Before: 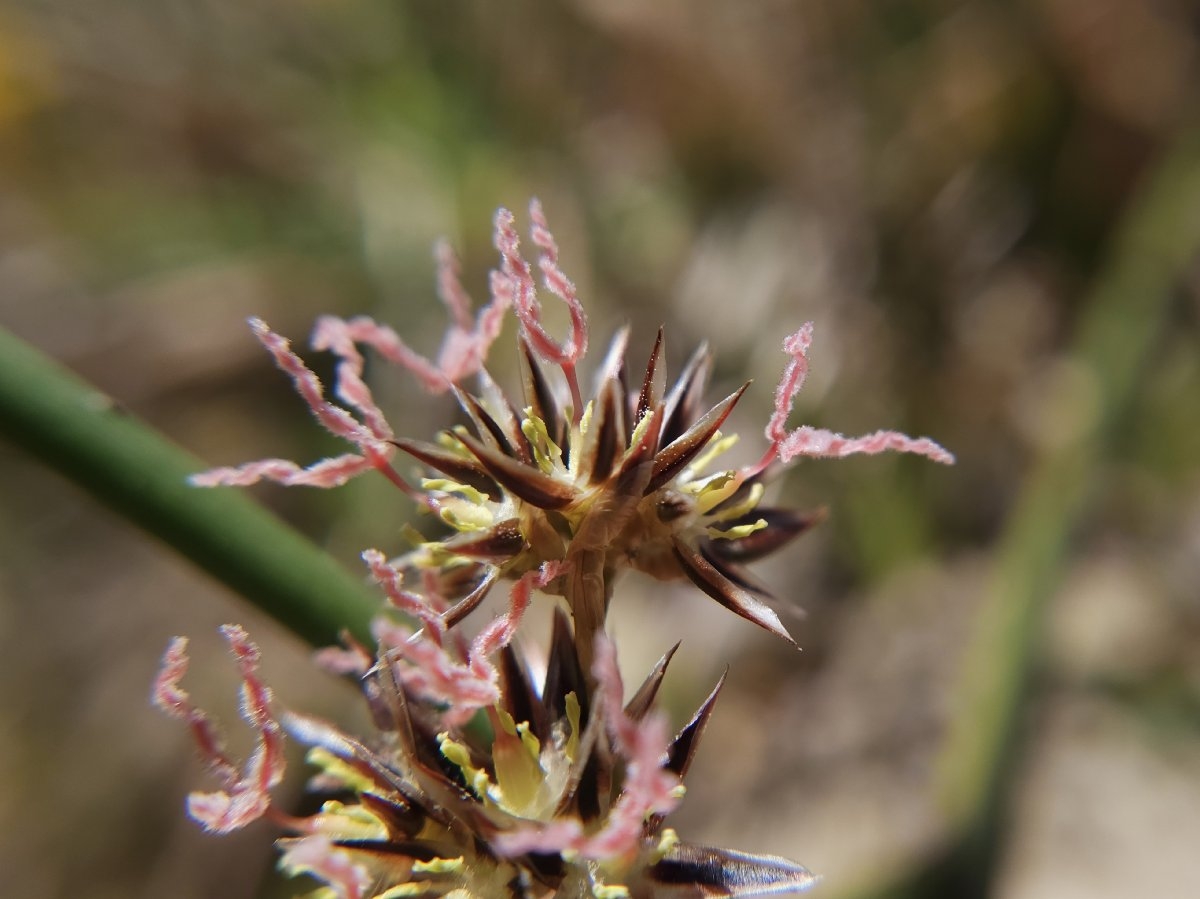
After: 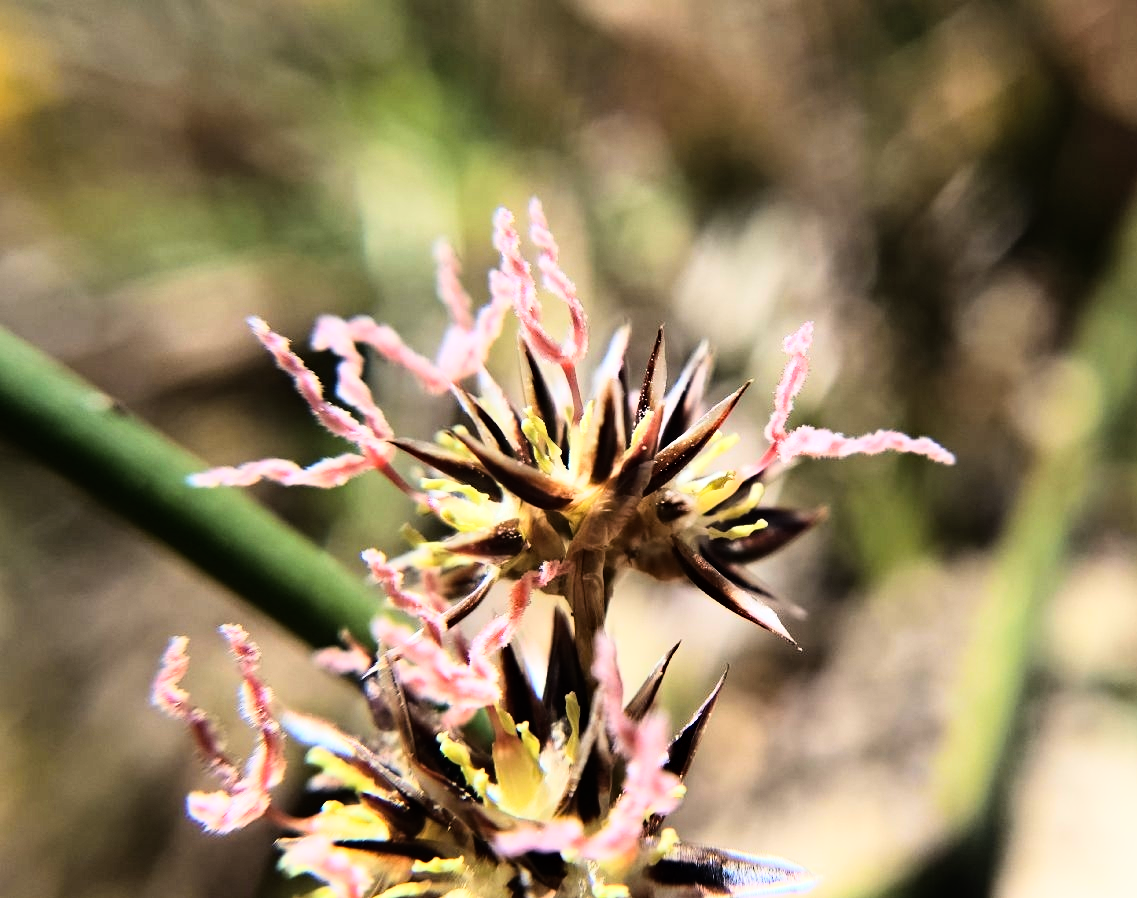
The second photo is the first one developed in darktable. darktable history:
haze removal: compatibility mode true, adaptive false
rgb curve: curves: ch0 [(0, 0) (0.21, 0.15) (0.24, 0.21) (0.5, 0.75) (0.75, 0.96) (0.89, 0.99) (1, 1)]; ch1 [(0, 0.02) (0.21, 0.13) (0.25, 0.2) (0.5, 0.67) (0.75, 0.9) (0.89, 0.97) (1, 1)]; ch2 [(0, 0.02) (0.21, 0.13) (0.25, 0.2) (0.5, 0.67) (0.75, 0.9) (0.89, 0.97) (1, 1)], compensate middle gray true
crop and rotate: right 5.167%
shadows and highlights: highlights 70.7, soften with gaussian
